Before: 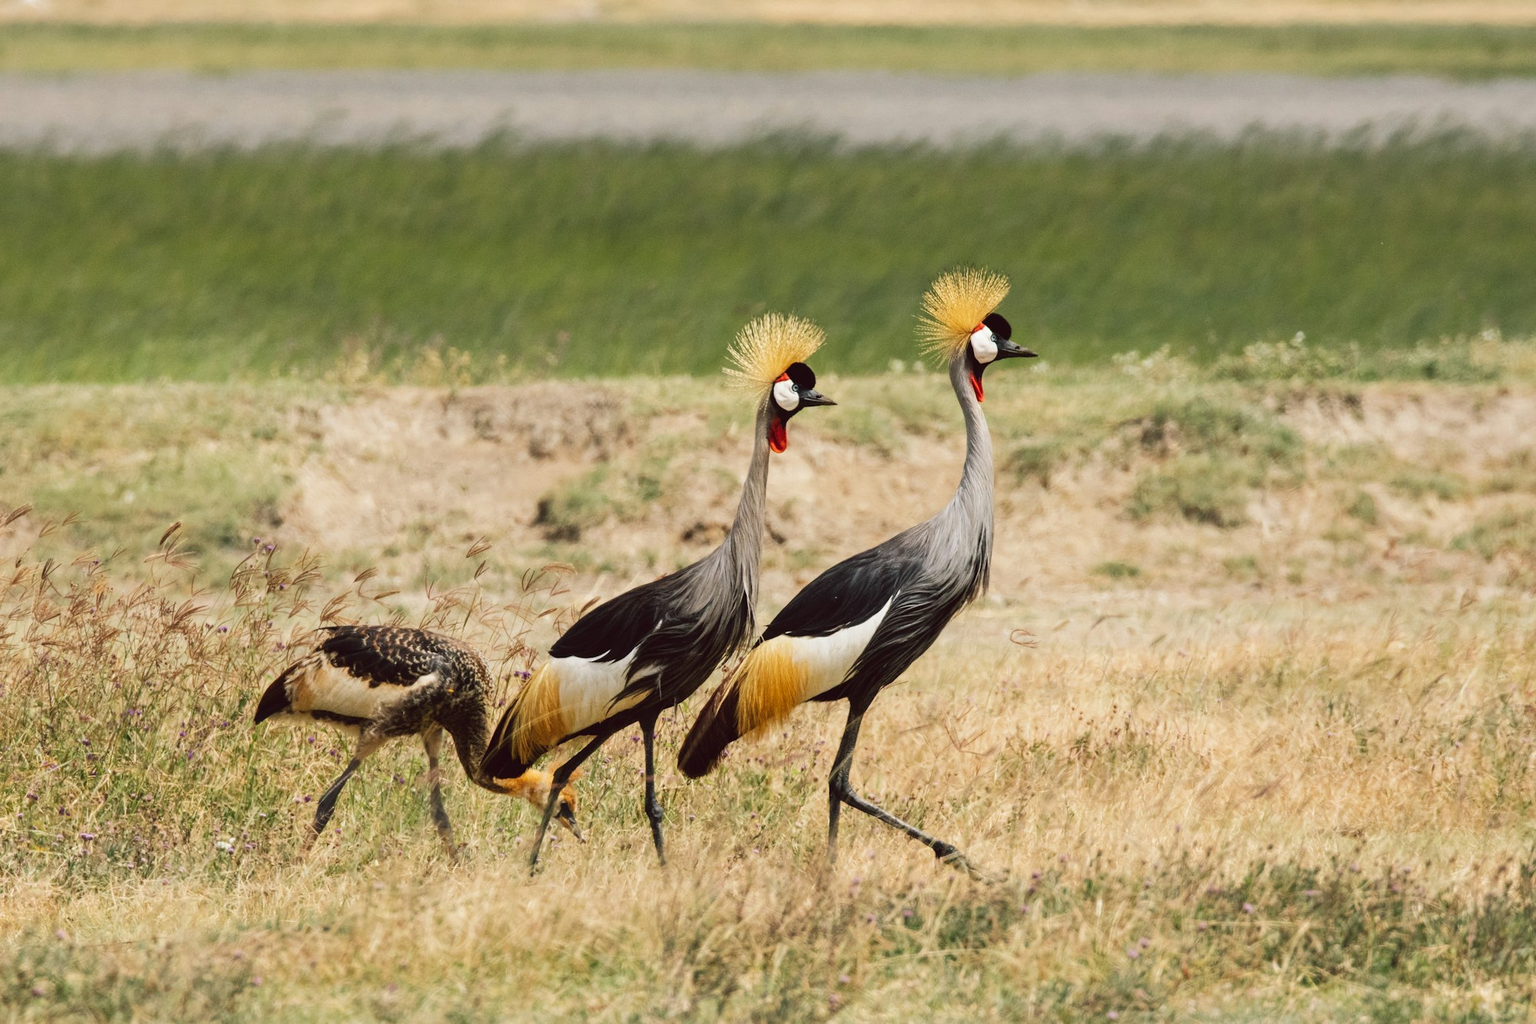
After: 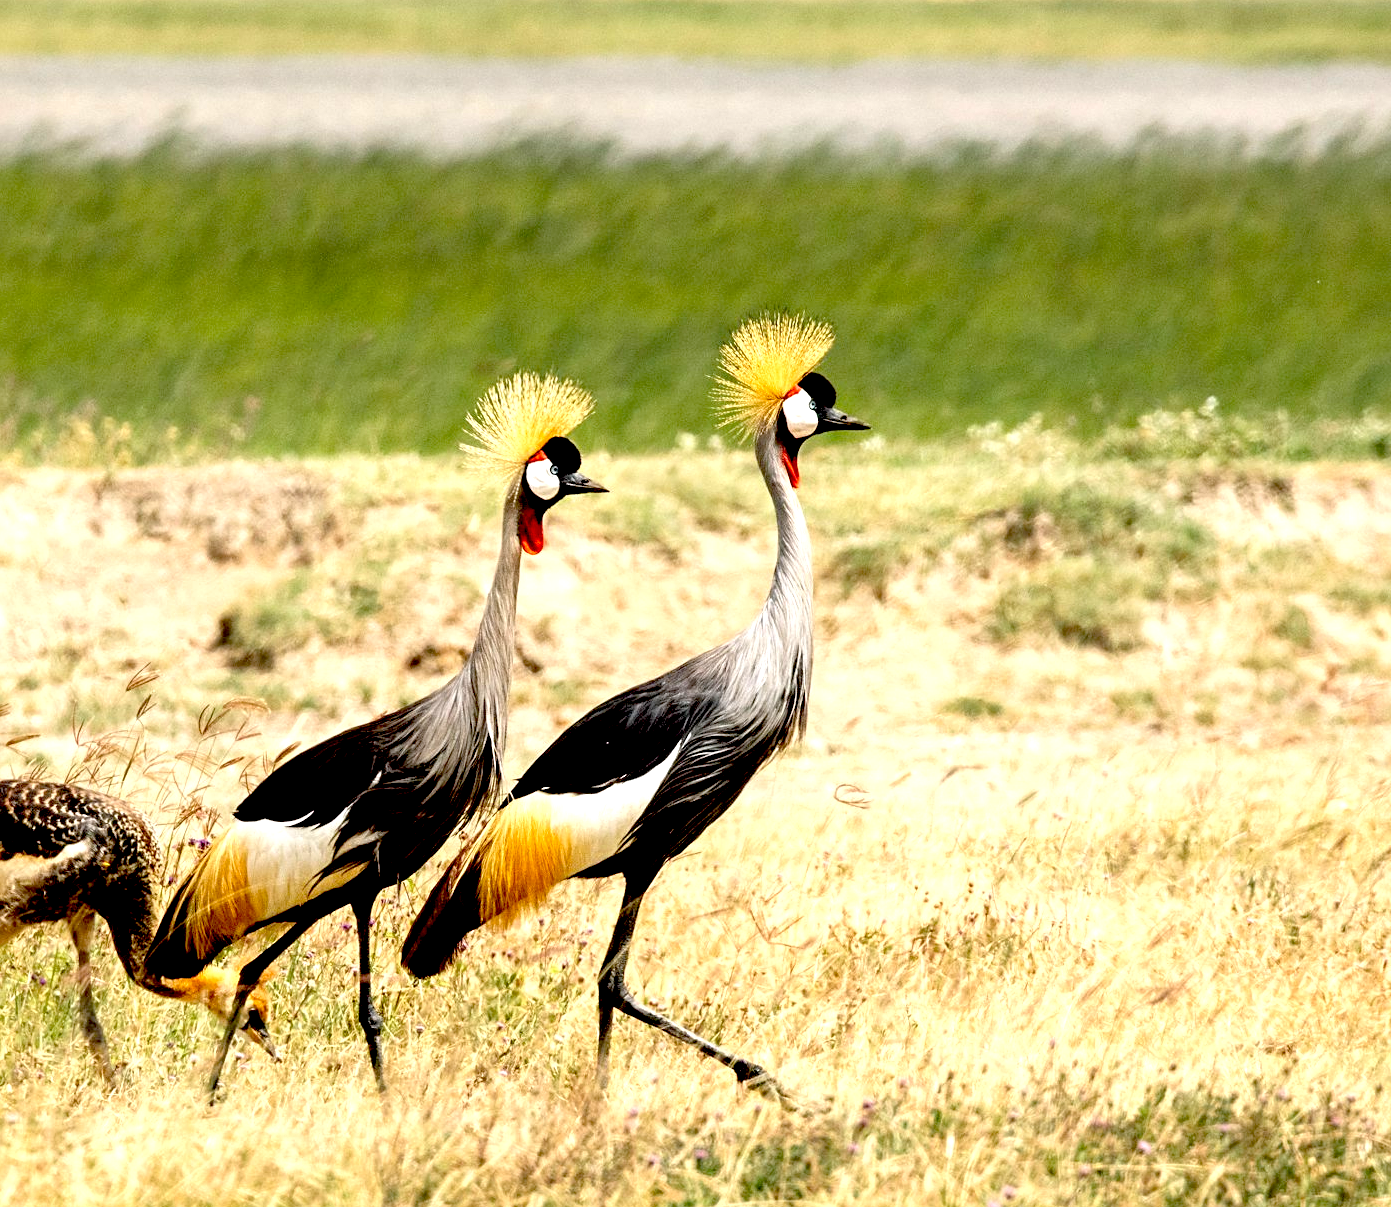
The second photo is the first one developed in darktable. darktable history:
crop and rotate: left 24.081%, top 2.695%, right 6.337%, bottom 6.683%
shadows and highlights: shadows 24.88, highlights -24.18
exposure: black level correction 0.033, exposure 0.9 EV, compensate exposure bias true, compensate highlight preservation false
sharpen: amount 0.214
